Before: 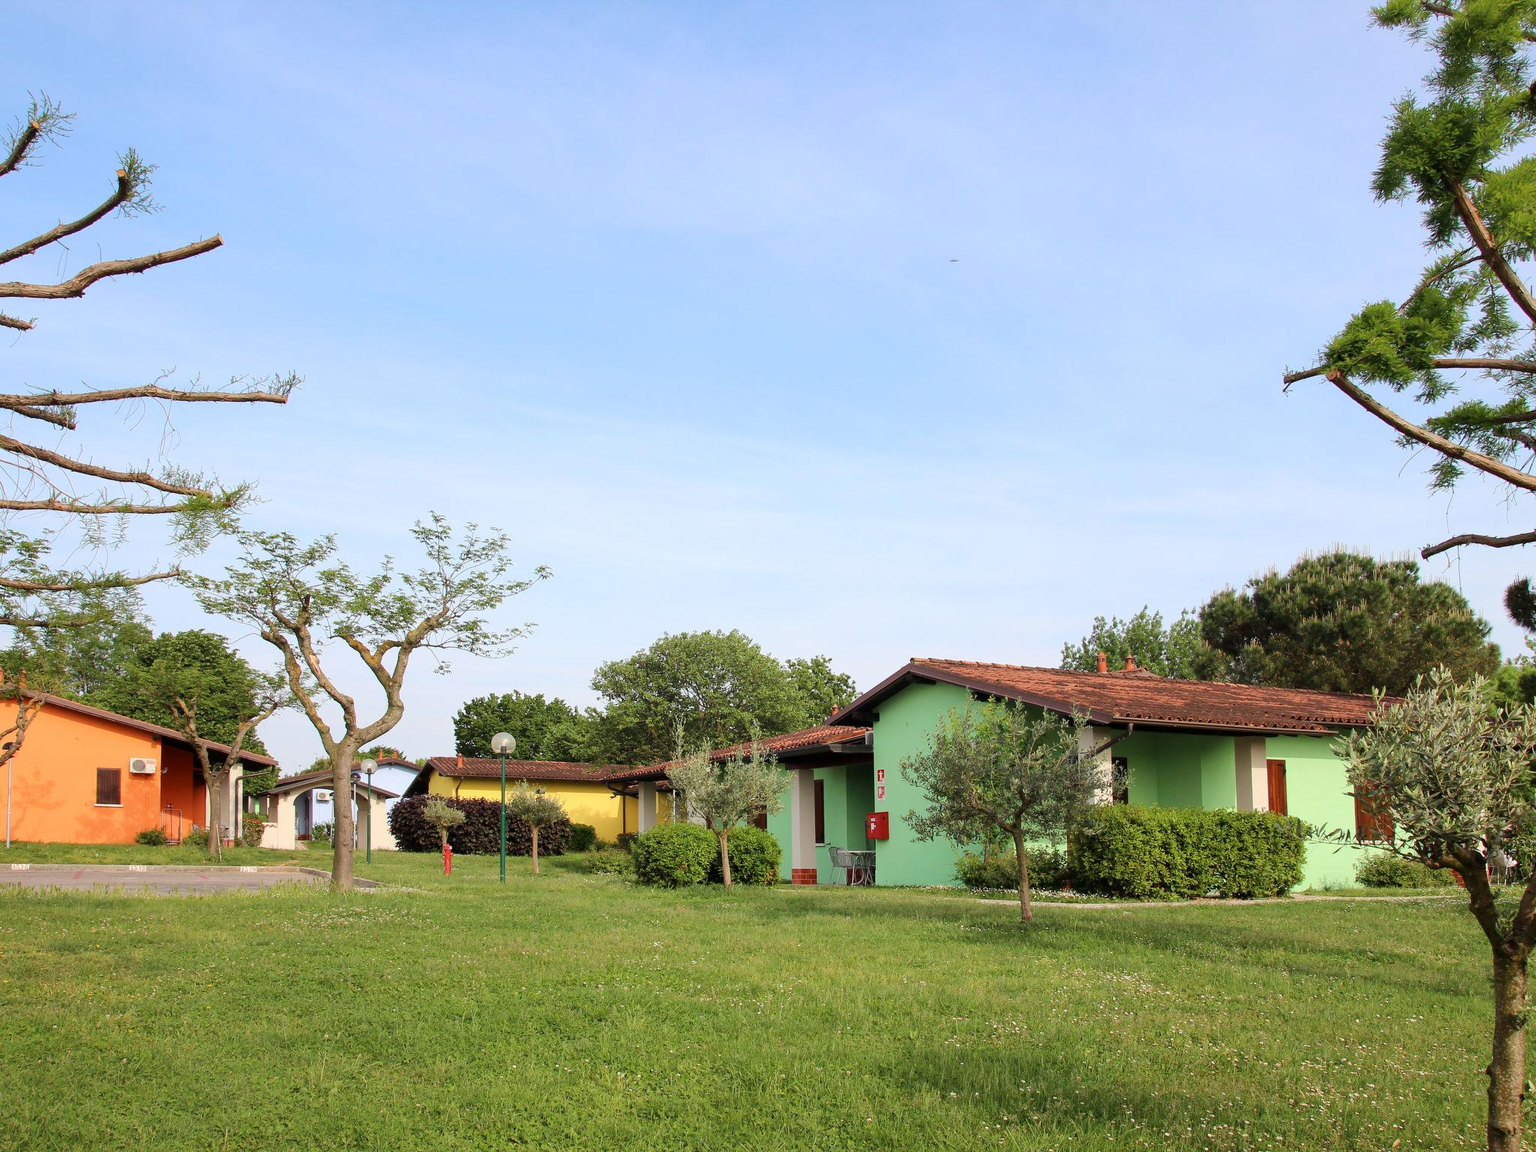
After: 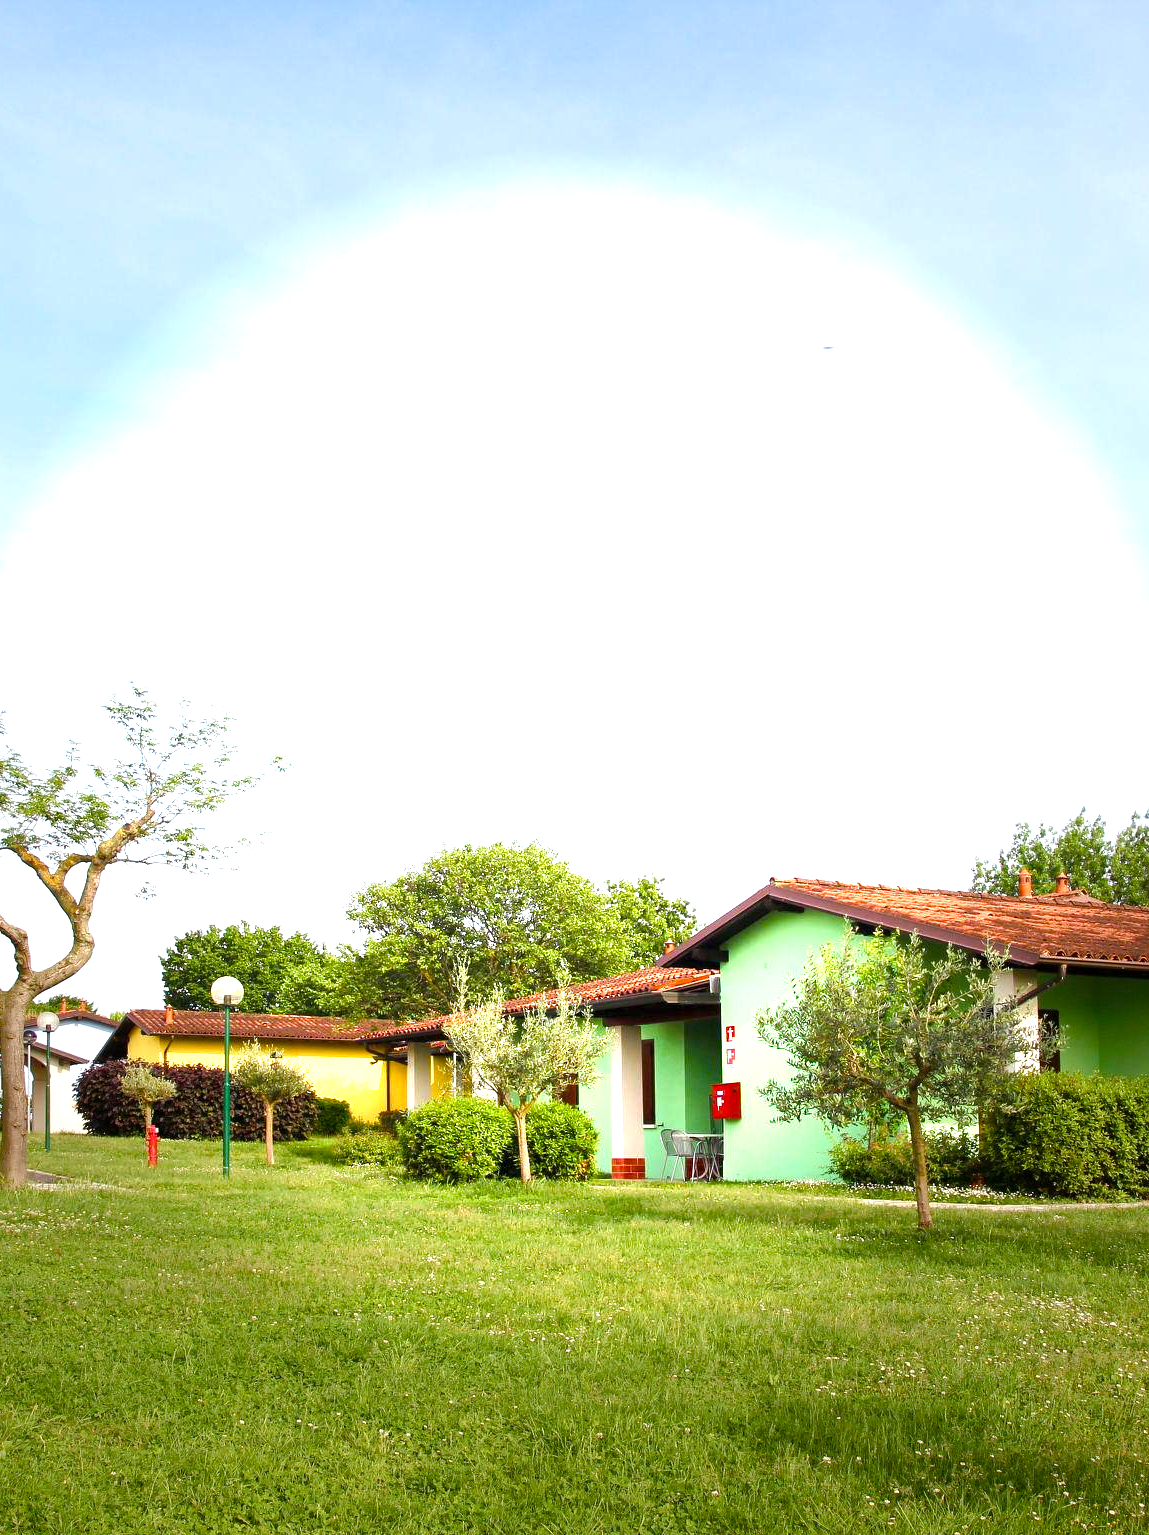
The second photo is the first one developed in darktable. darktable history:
exposure: exposure 0.605 EV, compensate highlight preservation false
color balance rgb: perceptual saturation grading › global saturation 0.688%, perceptual saturation grading › highlights -17.103%, perceptual saturation grading › mid-tones 32.829%, perceptual saturation grading › shadows 50.387%, perceptual brilliance grading › global brilliance 29.729%, global vibrance 20%
crop: left 21.725%, right 22.146%, bottom 0.006%
vignetting: fall-off start 40.05%, fall-off radius 40.89%, brightness -0.631, saturation -0.01, unbound false
